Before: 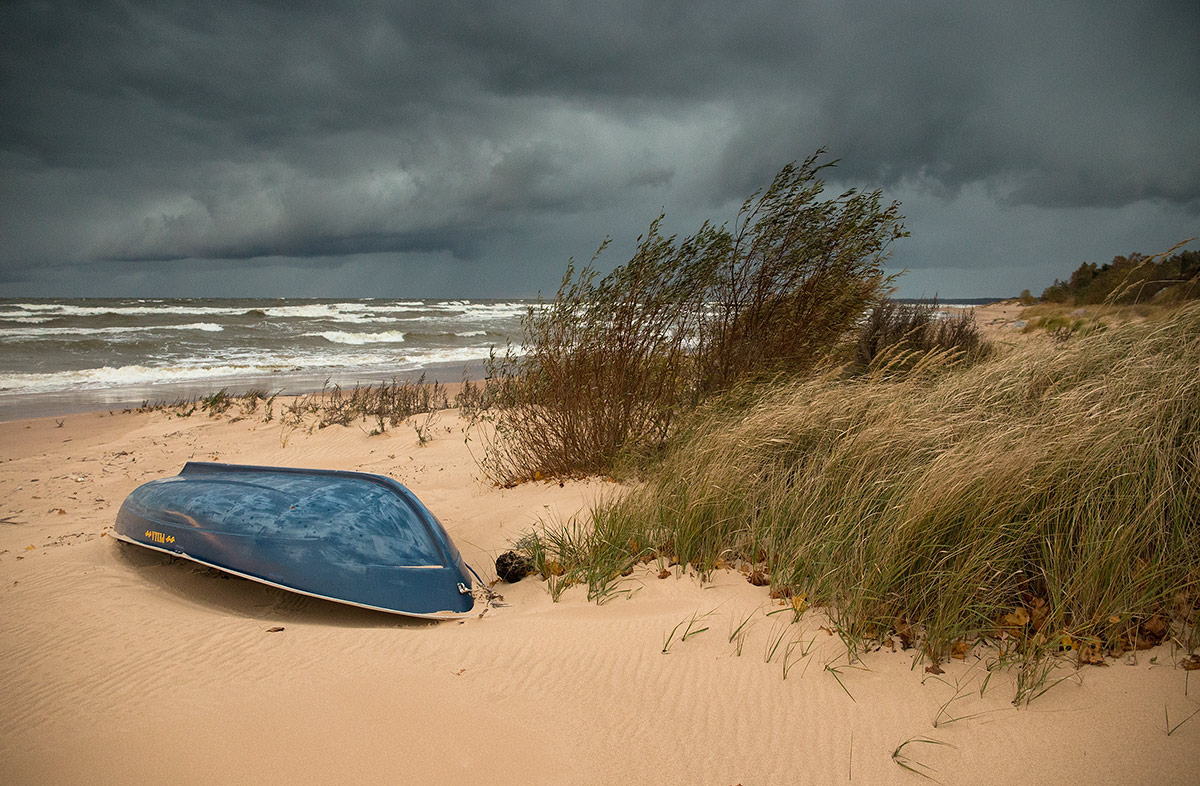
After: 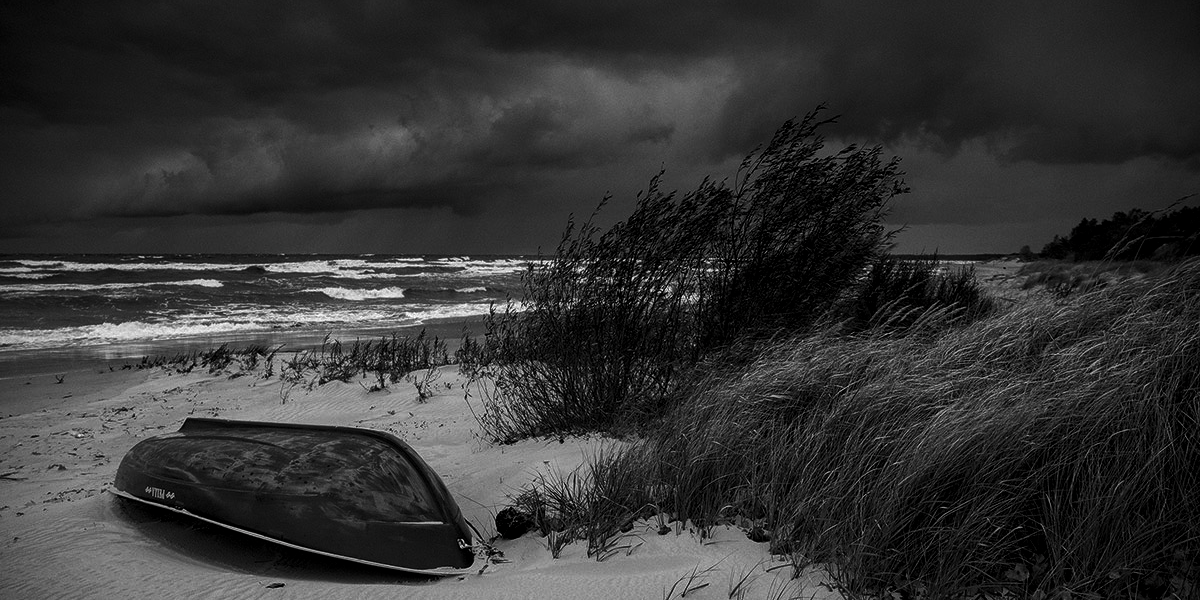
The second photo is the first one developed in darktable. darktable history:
contrast brightness saturation: contrast -0.037, brightness -0.582, saturation -0.996
local contrast: detail 130%
crop: top 5.658%, bottom 17.908%
